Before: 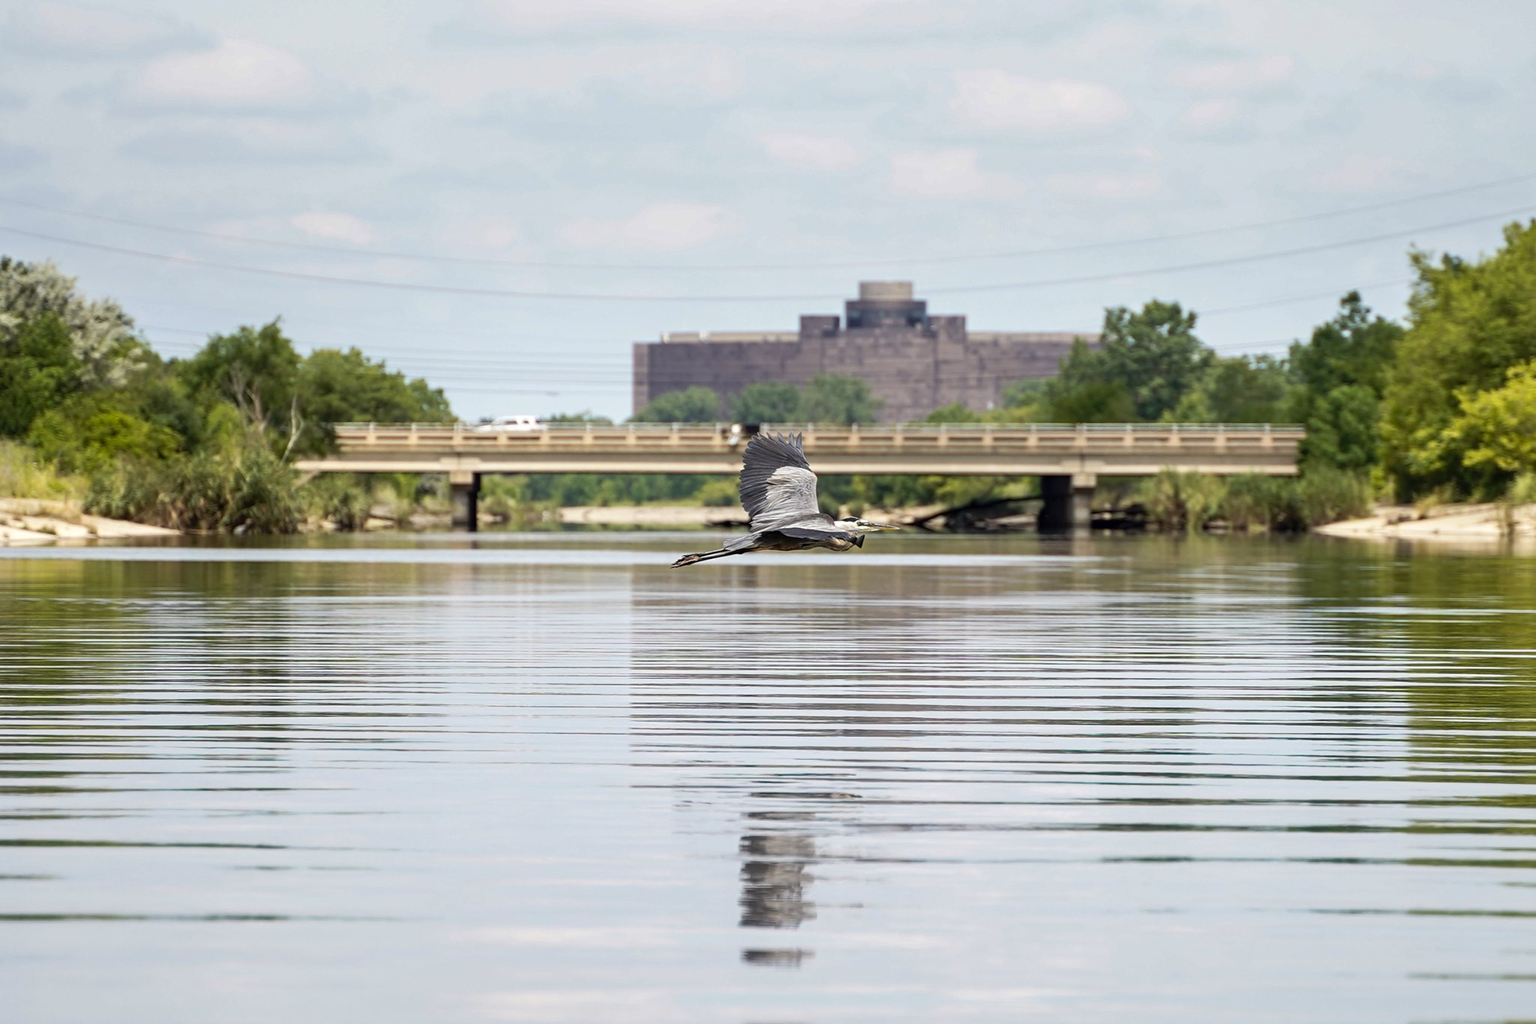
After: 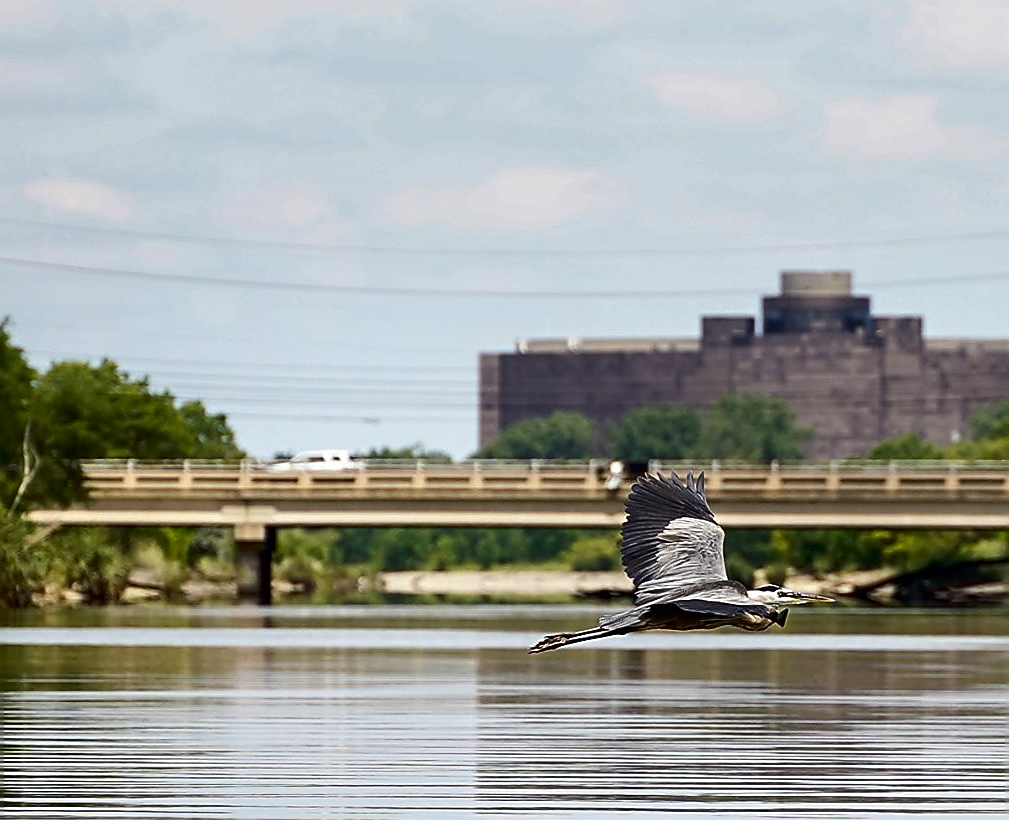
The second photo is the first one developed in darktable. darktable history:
crop: left 17.835%, top 7.675%, right 32.881%, bottom 32.213%
contrast brightness saturation: contrast 0.13, brightness -0.24, saturation 0.14
sharpen: radius 1.4, amount 1.25, threshold 0.7
